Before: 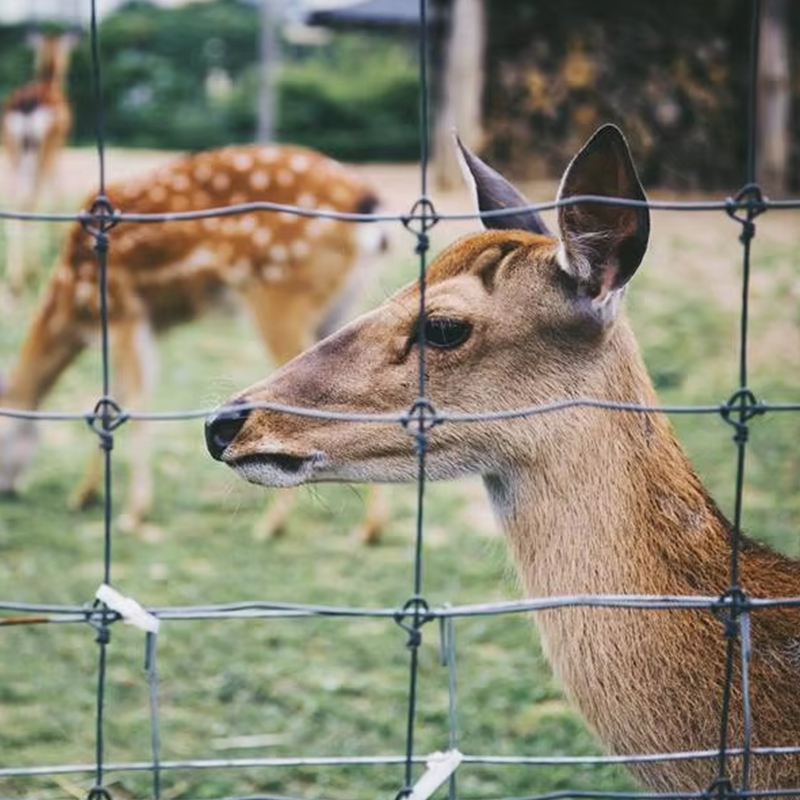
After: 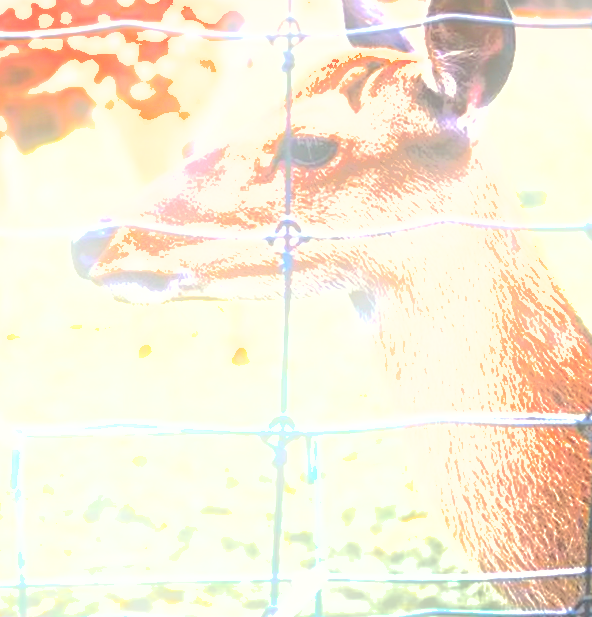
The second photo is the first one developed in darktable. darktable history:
crop: left 16.871%, top 22.857%, right 9.116%
shadows and highlights: shadows 40, highlights -60
rotate and perspective: crop left 0, crop top 0
exposure: black level correction 0, exposure 1.45 EV, compensate exposure bias true, compensate highlight preservation false
color correction: highlights a* -0.95, highlights b* 4.5, shadows a* 3.55
color zones: curves: ch1 [(0.263, 0.53) (0.376, 0.287) (0.487, 0.512) (0.748, 0.547) (1, 0.513)]; ch2 [(0.262, 0.45) (0.751, 0.477)], mix 31.98%
tone equalizer: -8 EV -0.75 EV, -7 EV -0.7 EV, -6 EV -0.6 EV, -5 EV -0.4 EV, -3 EV 0.4 EV, -2 EV 0.6 EV, -1 EV 0.7 EV, +0 EV 0.75 EV, edges refinement/feathering 500, mask exposure compensation -1.57 EV, preserve details no
bloom: size 13.65%, threshold 98.39%, strength 4.82%
